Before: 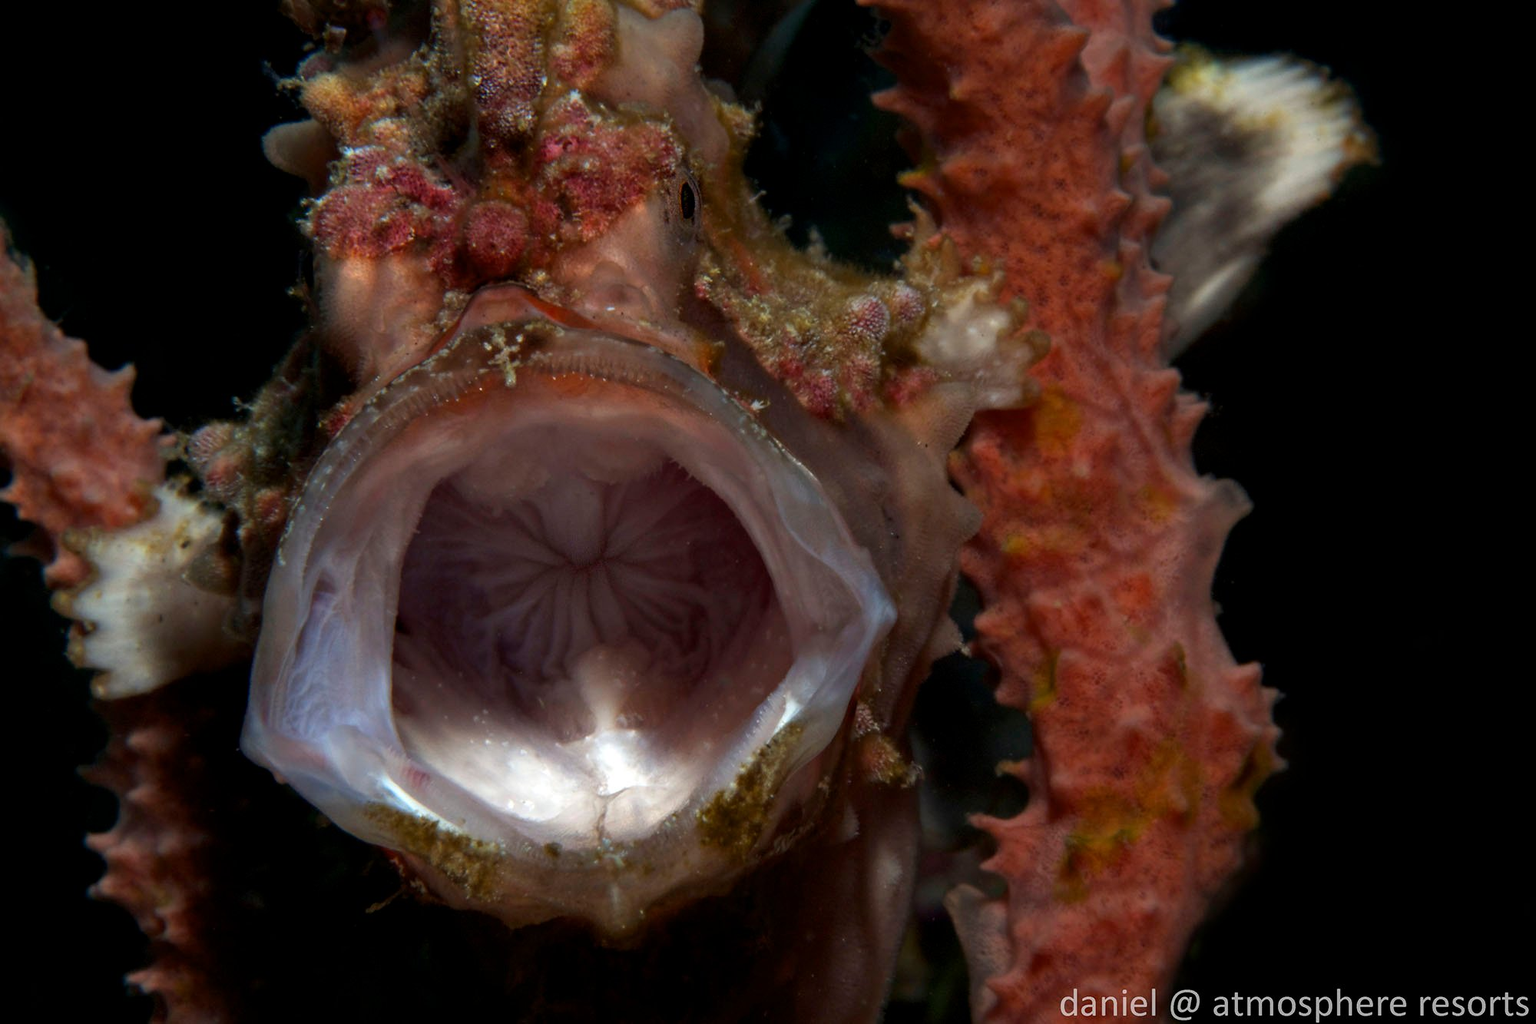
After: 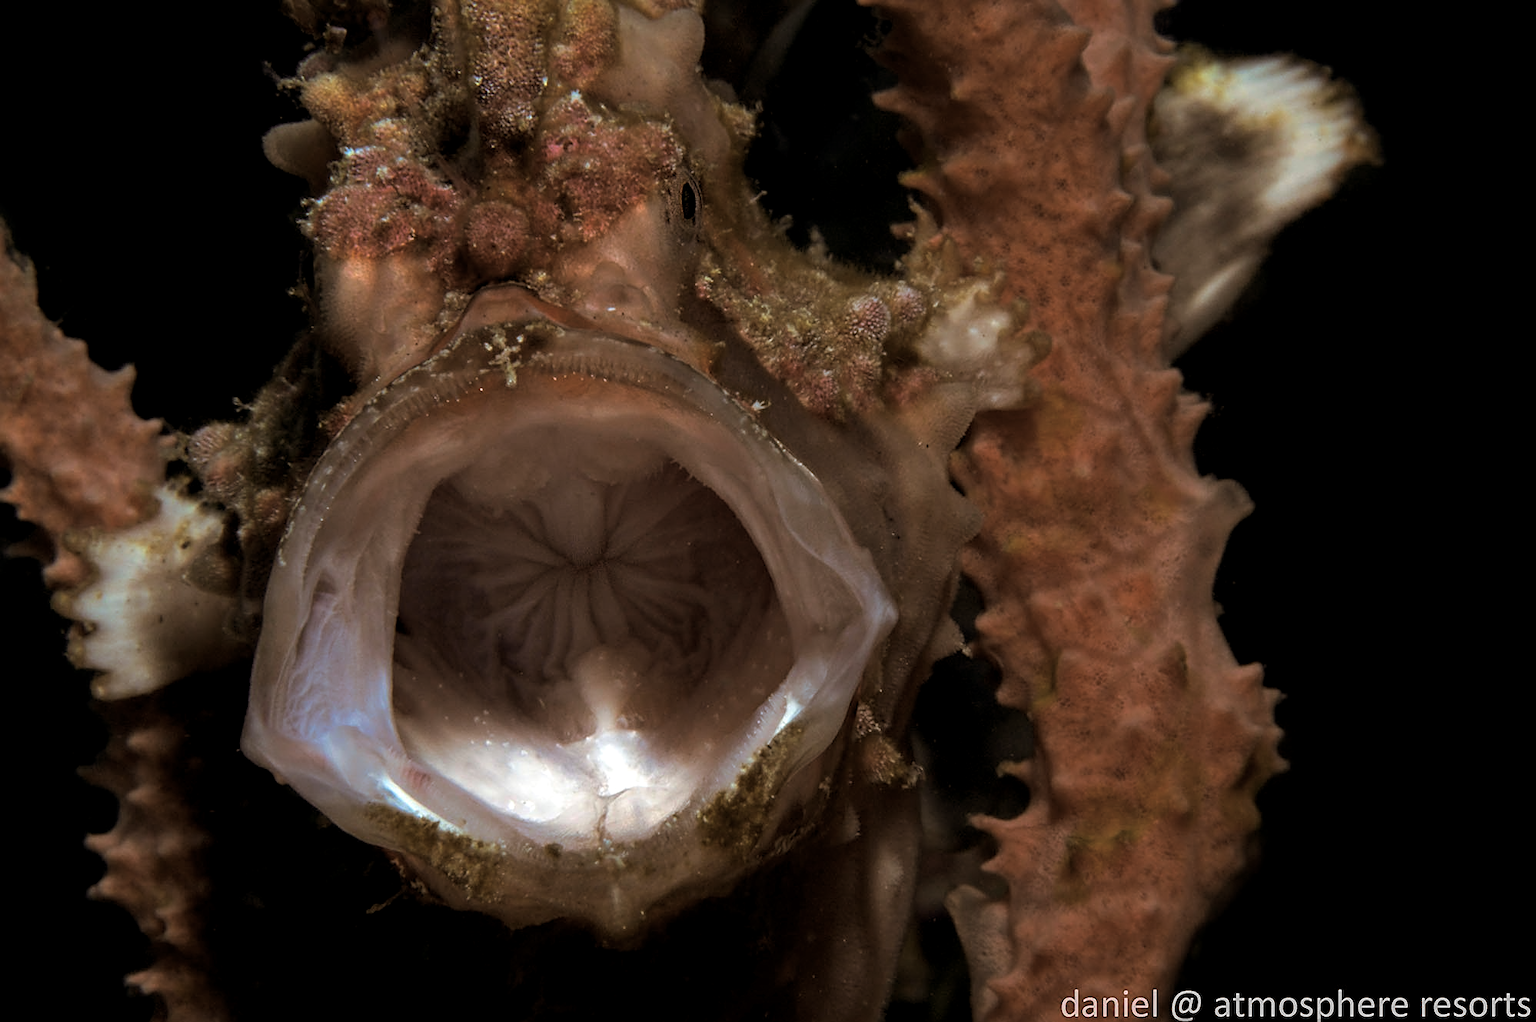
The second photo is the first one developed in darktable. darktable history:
sharpen: on, module defaults
crop: top 0.05%, bottom 0.098%
exposure: black level correction 0.001, exposure -0.125 EV, compensate exposure bias true, compensate highlight preservation false
split-toning: shadows › hue 32.4°, shadows › saturation 0.51, highlights › hue 180°, highlights › saturation 0, balance -60.17, compress 55.19%
levels: levels [0, 0.474, 0.947]
